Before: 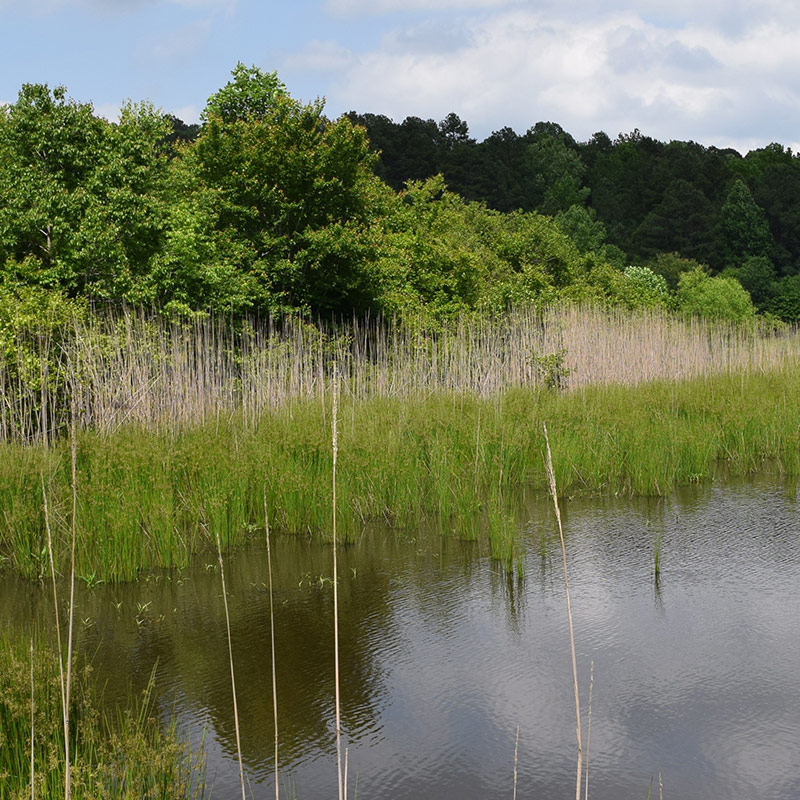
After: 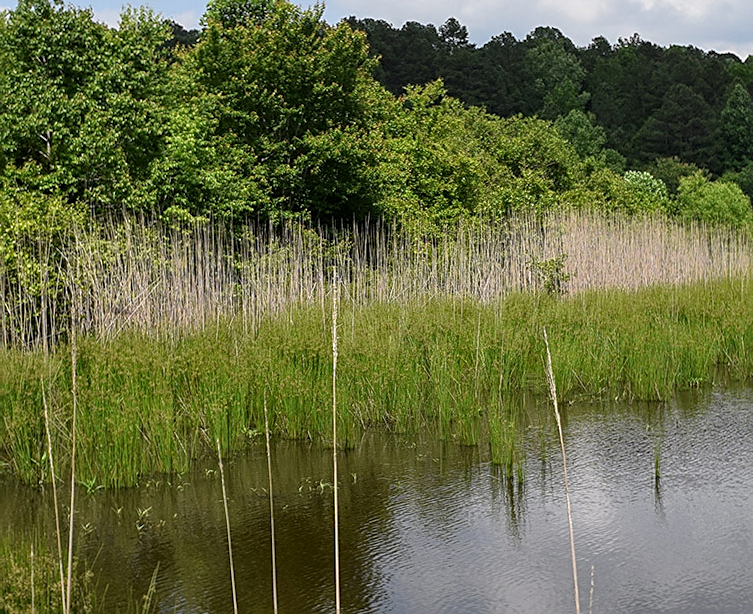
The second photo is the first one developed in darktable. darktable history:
sharpen: on, module defaults
crop and rotate: angle 0.086°, top 11.828%, right 5.684%, bottom 11.282%
local contrast: on, module defaults
